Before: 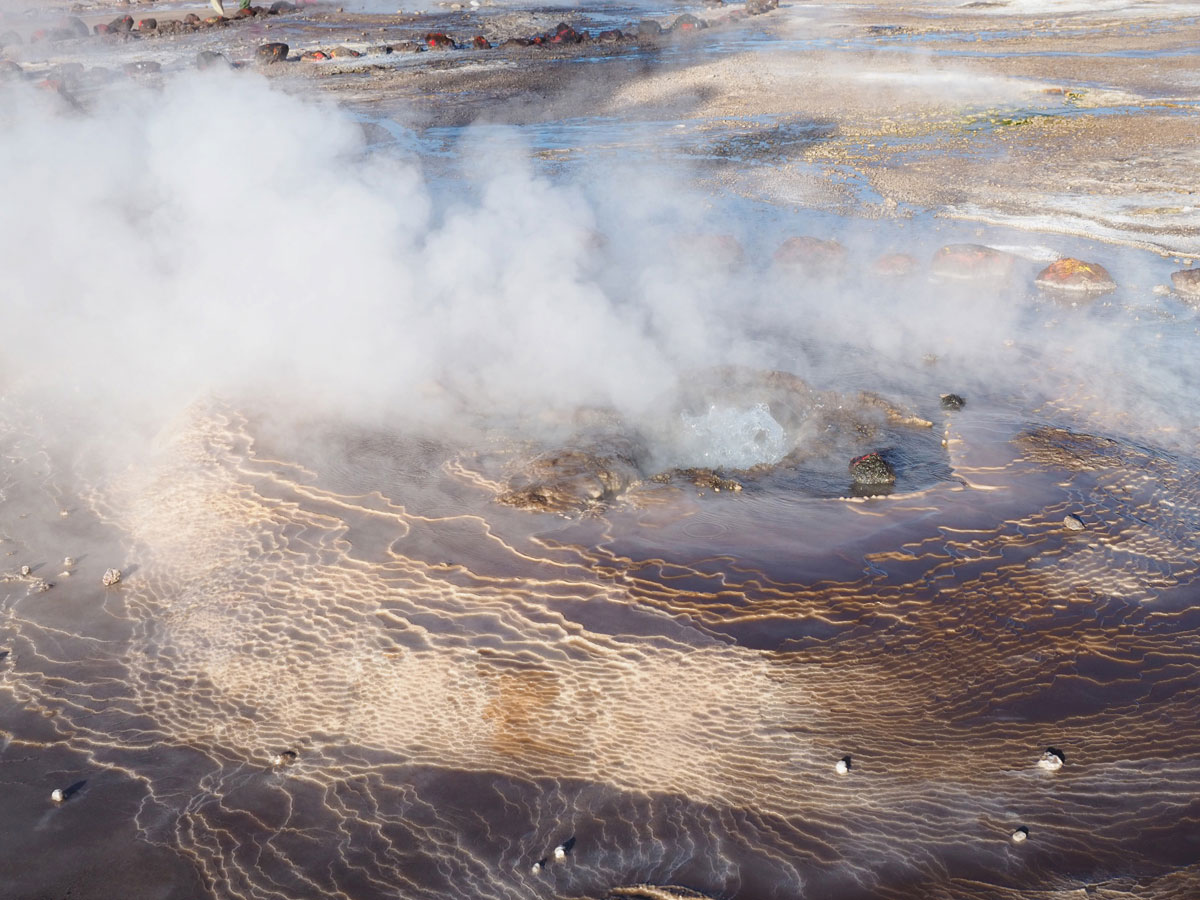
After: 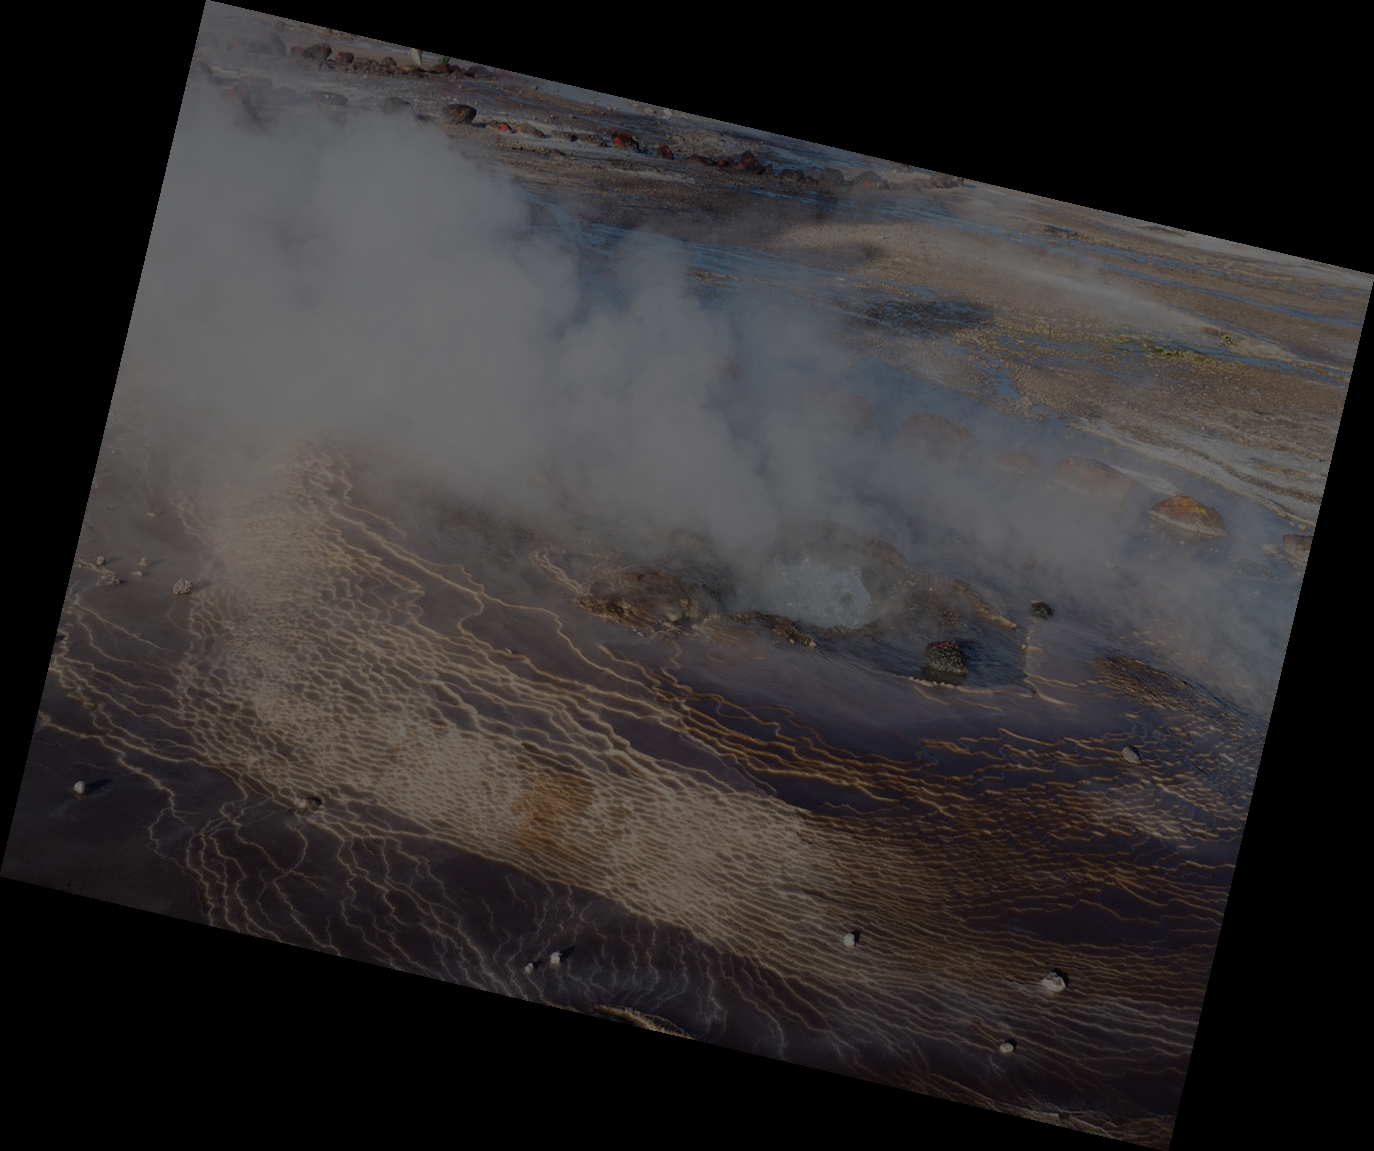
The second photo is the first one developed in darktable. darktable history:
exposure: exposure -2.446 EV, compensate highlight preservation false
rotate and perspective: rotation 13.27°, automatic cropping off
